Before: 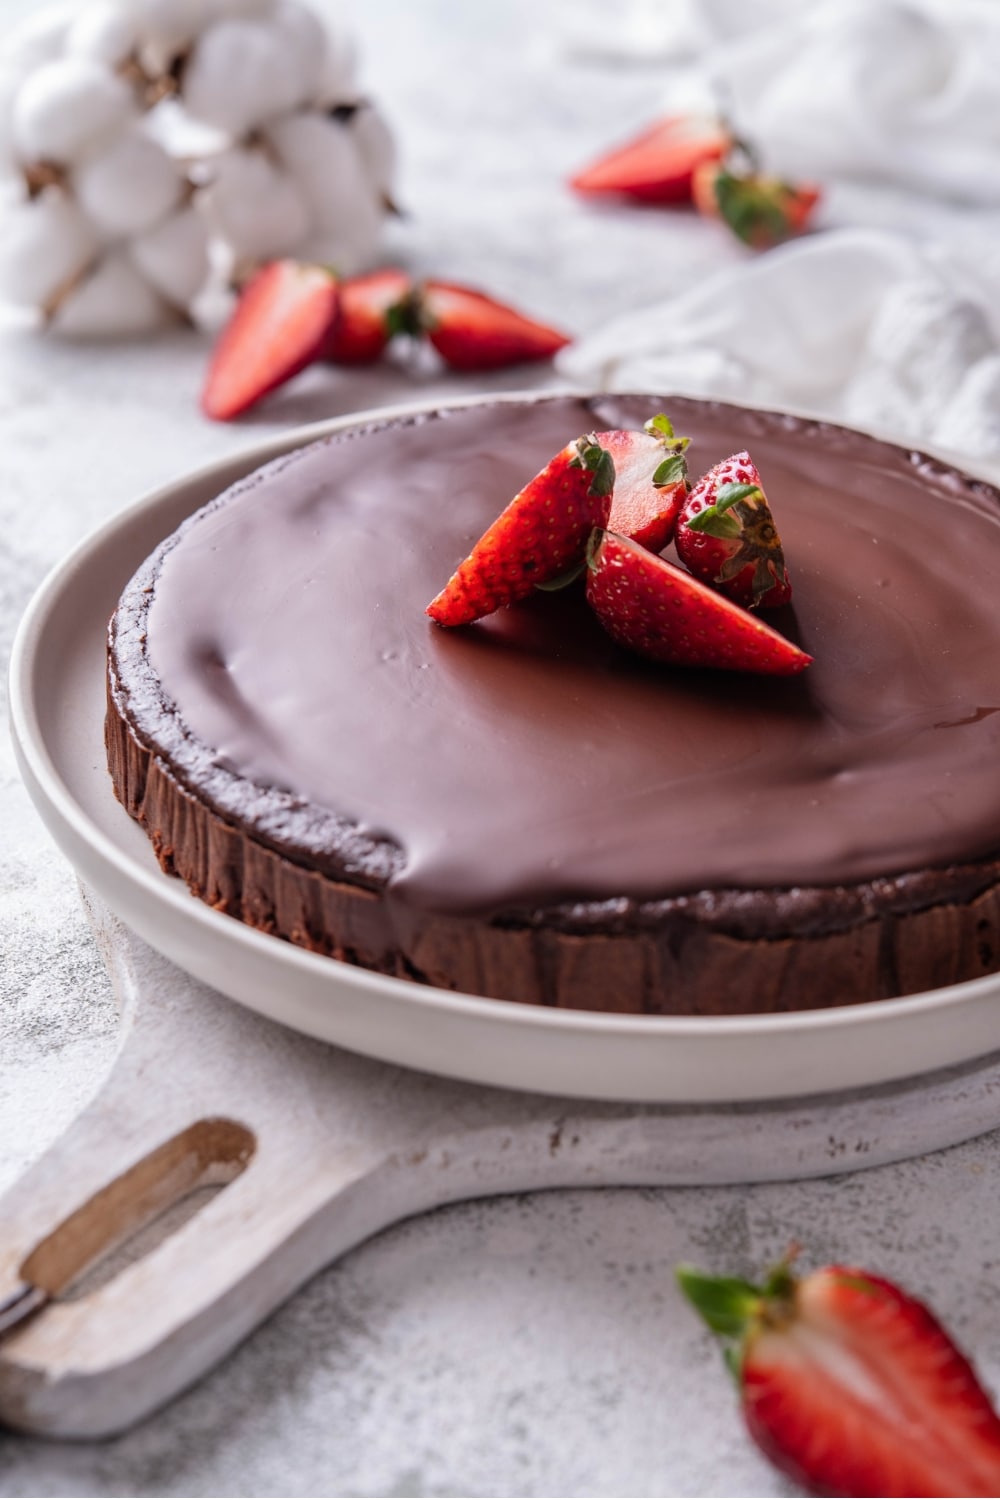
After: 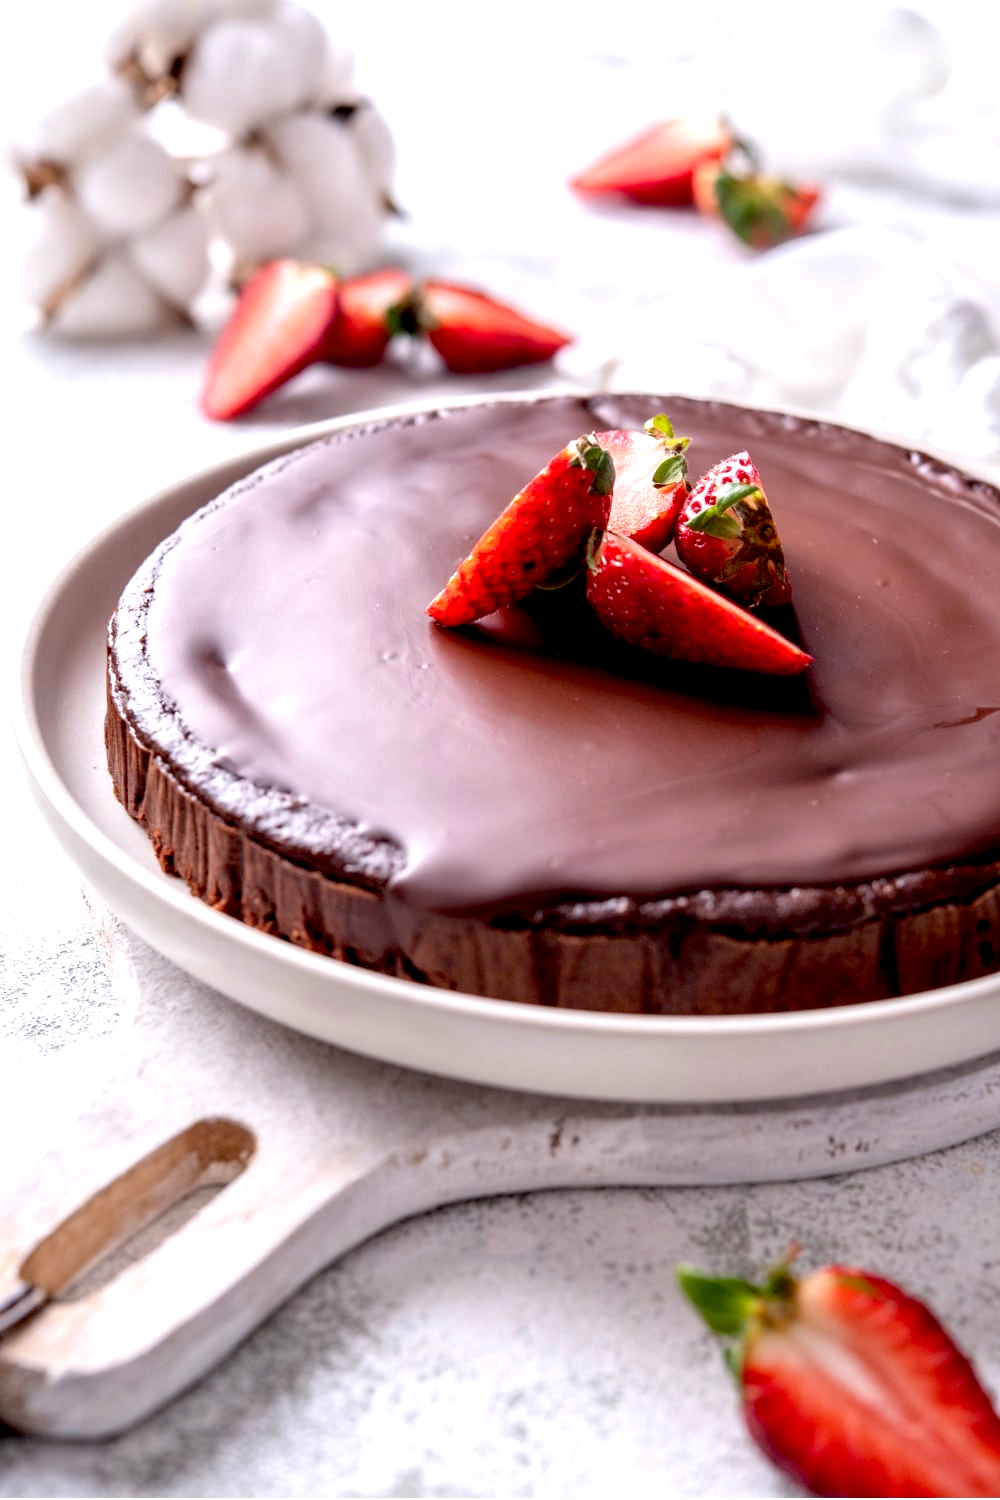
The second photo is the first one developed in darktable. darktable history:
exposure: black level correction 0.012, exposure 0.697 EV, compensate exposure bias true, compensate highlight preservation false
